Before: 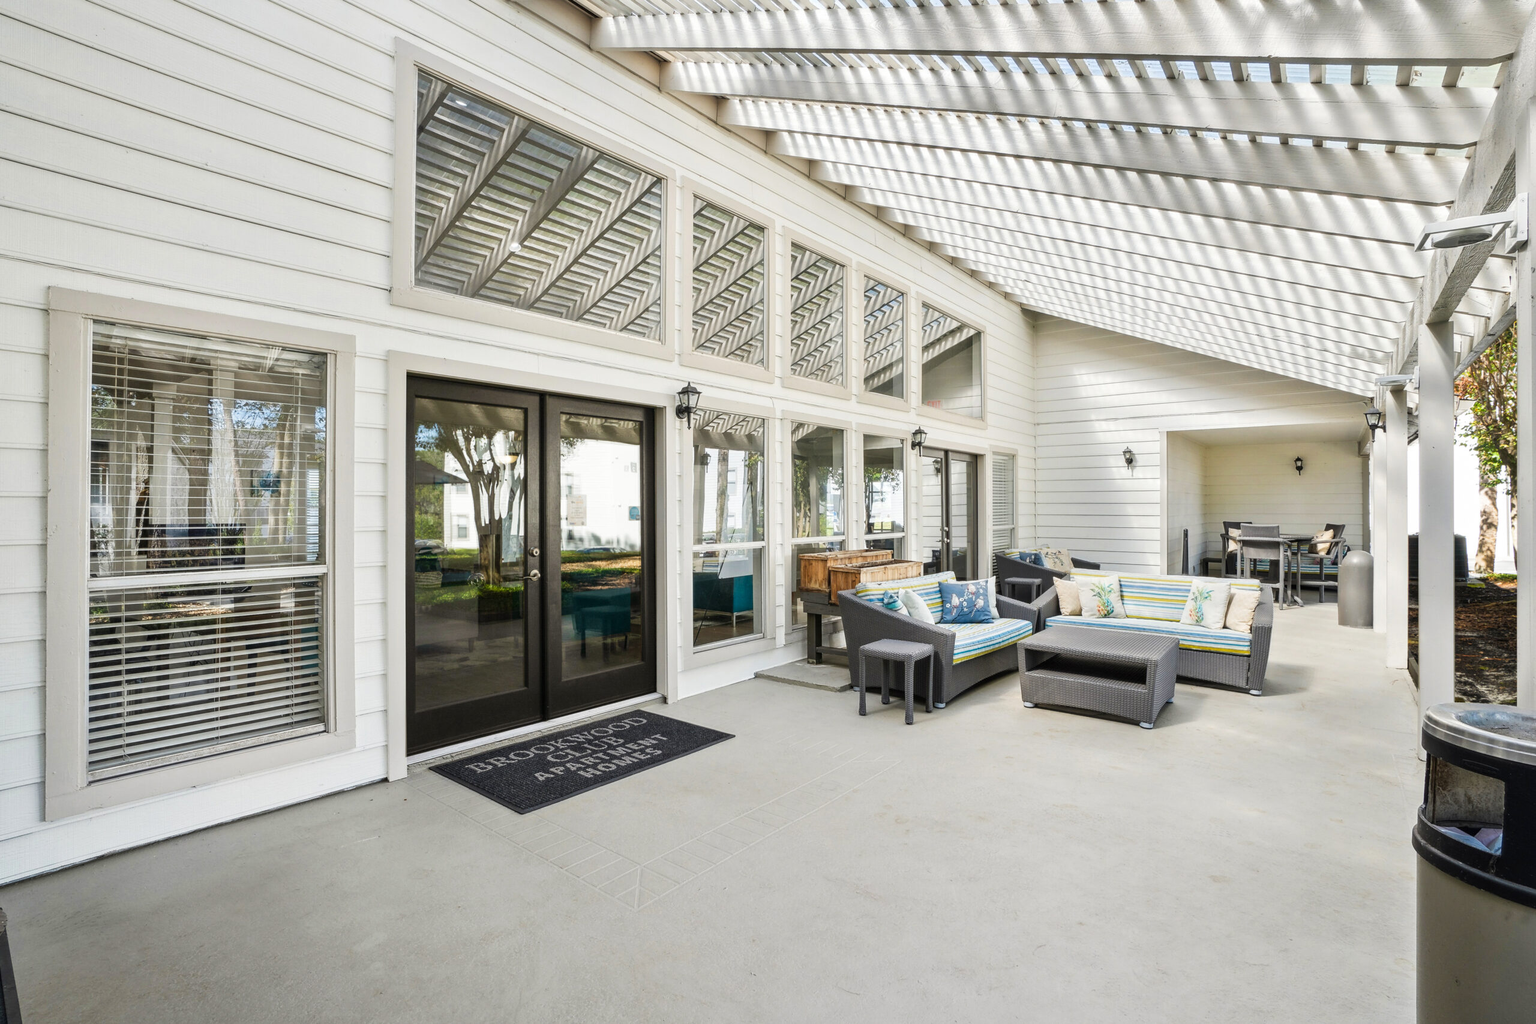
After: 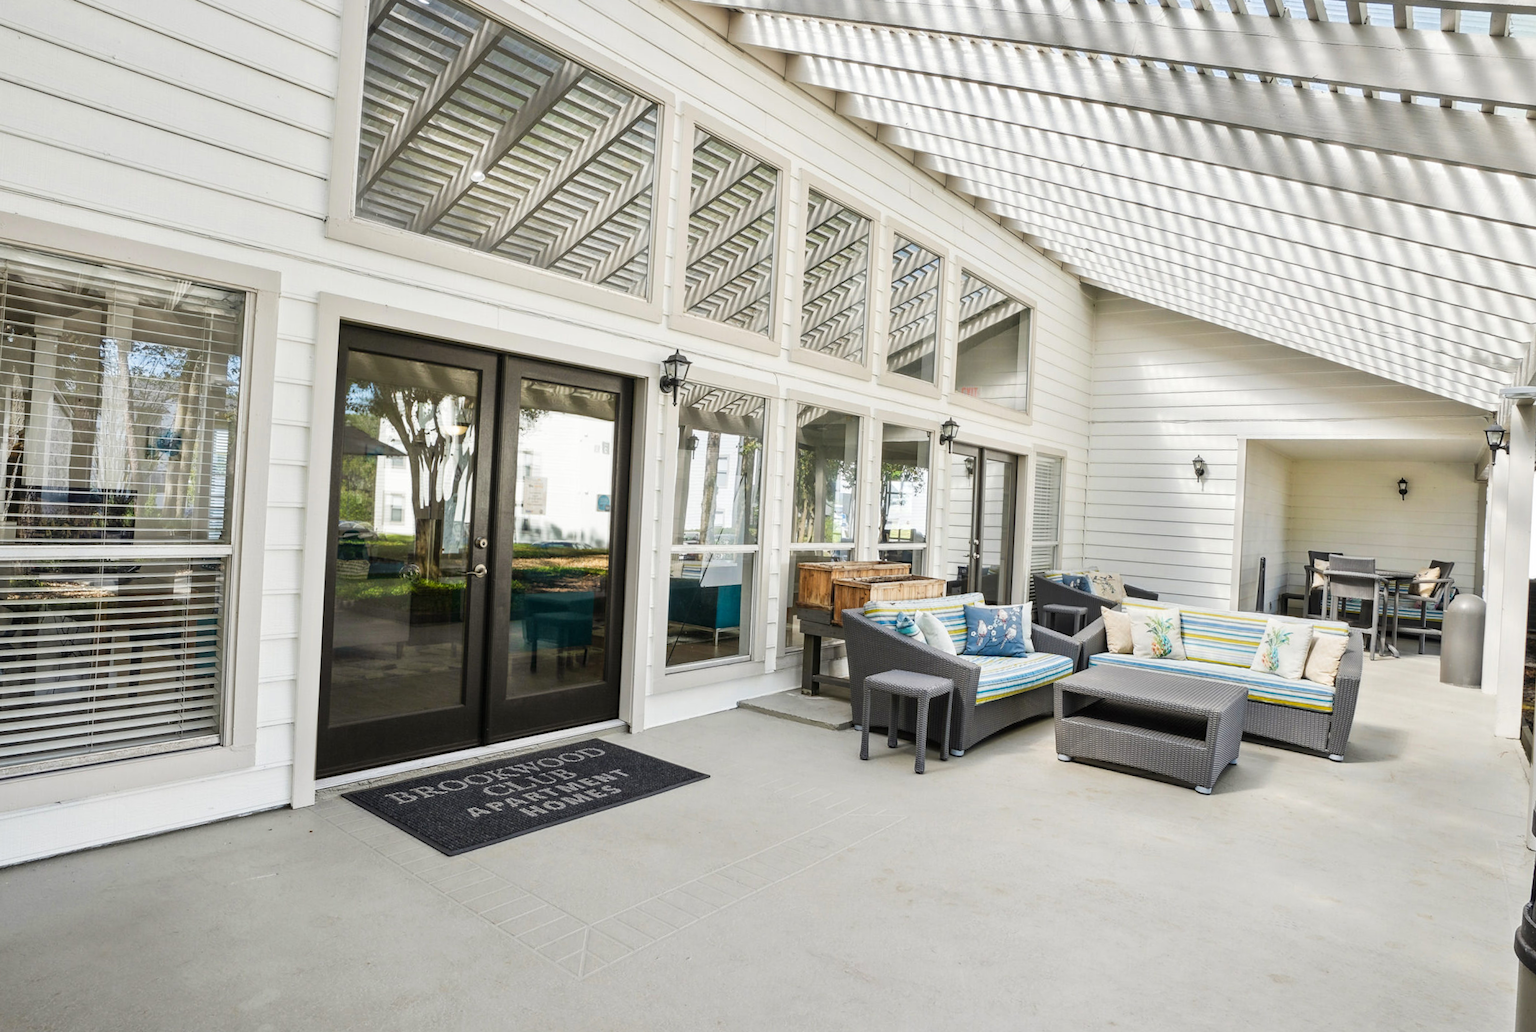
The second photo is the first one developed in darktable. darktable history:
crop and rotate: angle -3.07°, left 5.292%, top 5.222%, right 4.744%, bottom 4.121%
